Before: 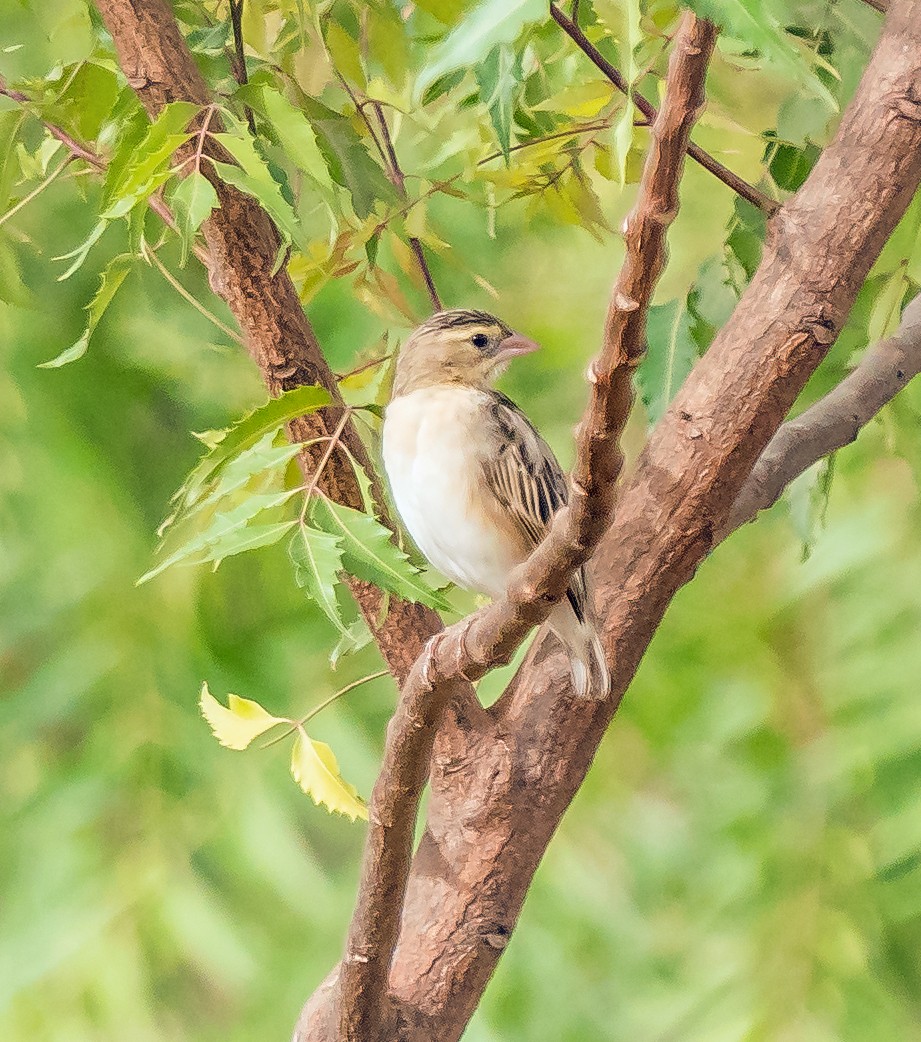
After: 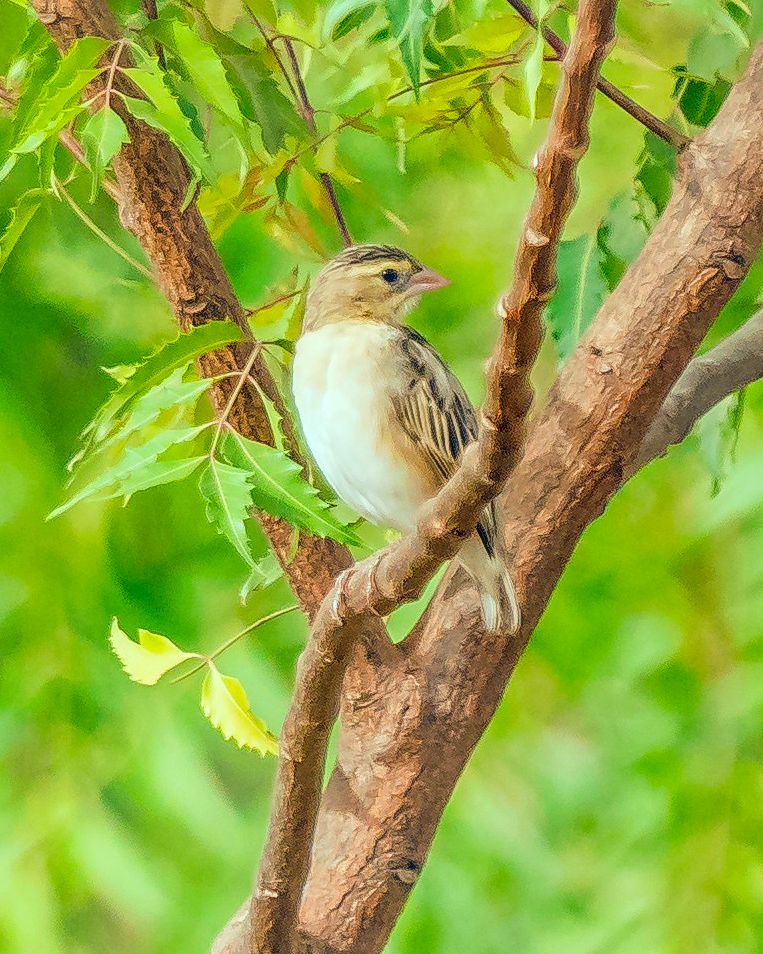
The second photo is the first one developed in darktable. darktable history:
crop: left 9.807%, top 6.259%, right 7.334%, bottom 2.177%
local contrast: detail 110%
color correction: highlights a* -7.33, highlights b* 1.26, shadows a* -3.55, saturation 1.4
